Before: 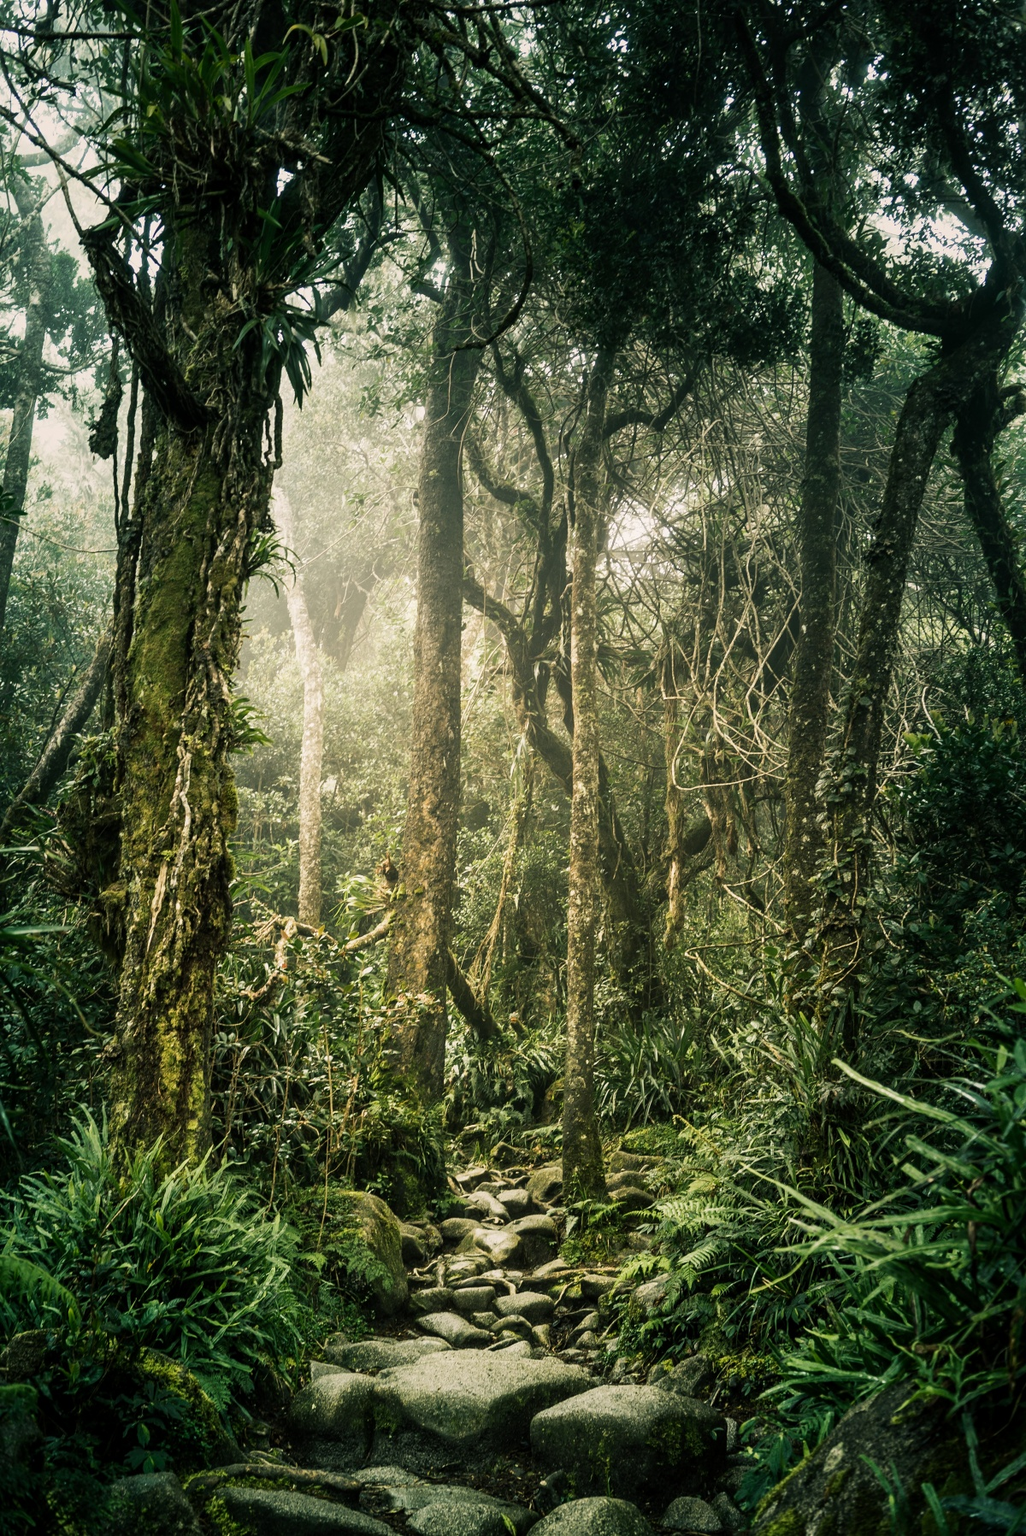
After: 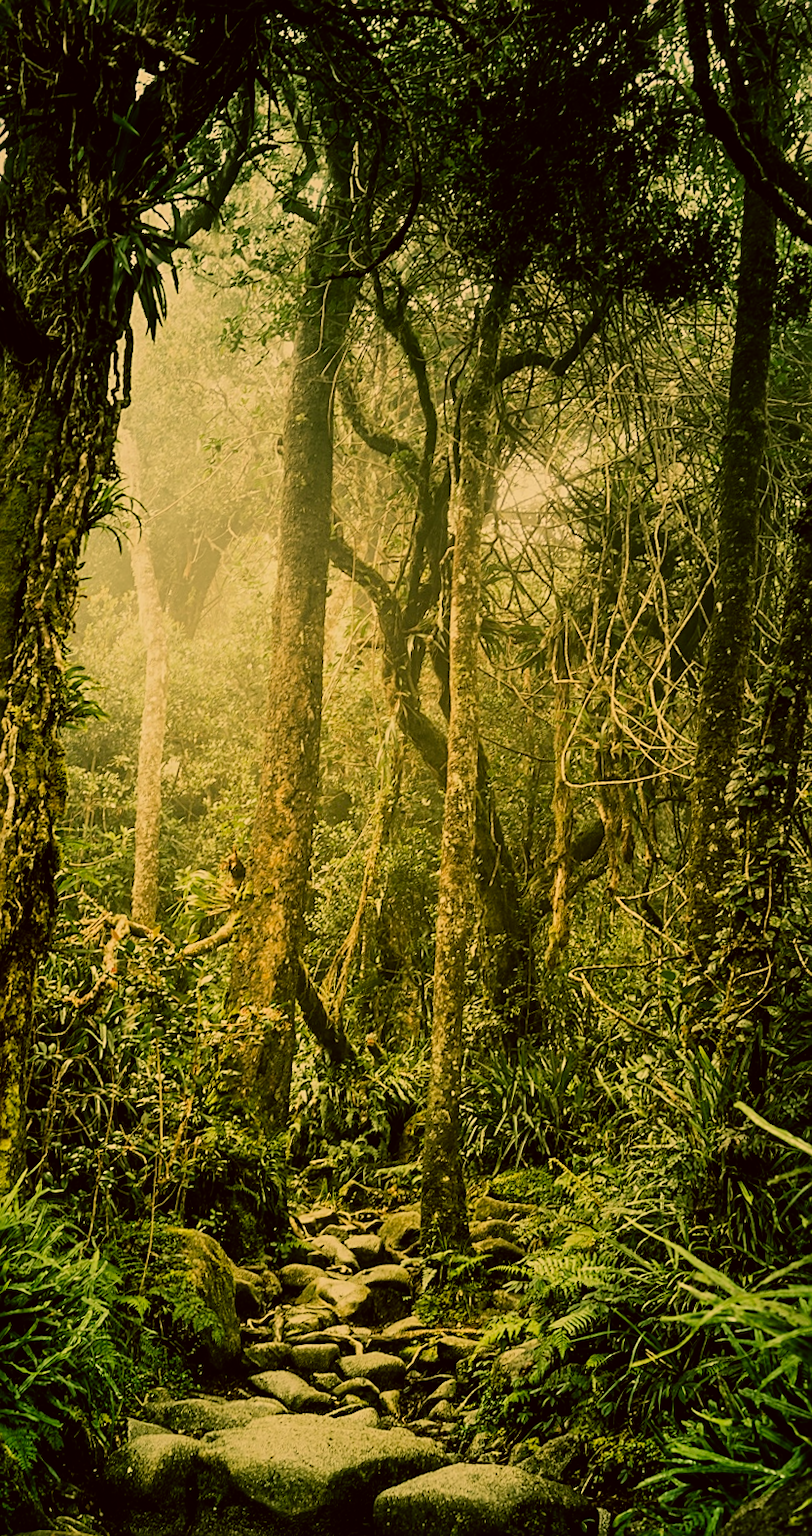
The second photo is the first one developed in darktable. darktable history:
sharpen: on, module defaults
crop and rotate: angle -3.27°, left 14.277%, top 0.028%, right 10.766%, bottom 0.028%
color correction: highlights a* -1.43, highlights b* 10.12, shadows a* 0.395, shadows b* 19.35
contrast brightness saturation: saturation 0.1
white balance: red 1.123, blue 0.83
filmic rgb: black relative exposure -7.65 EV, white relative exposure 4.56 EV, hardness 3.61, color science v6 (2022)
rotate and perspective: rotation -1.32°, lens shift (horizontal) -0.031, crop left 0.015, crop right 0.985, crop top 0.047, crop bottom 0.982
